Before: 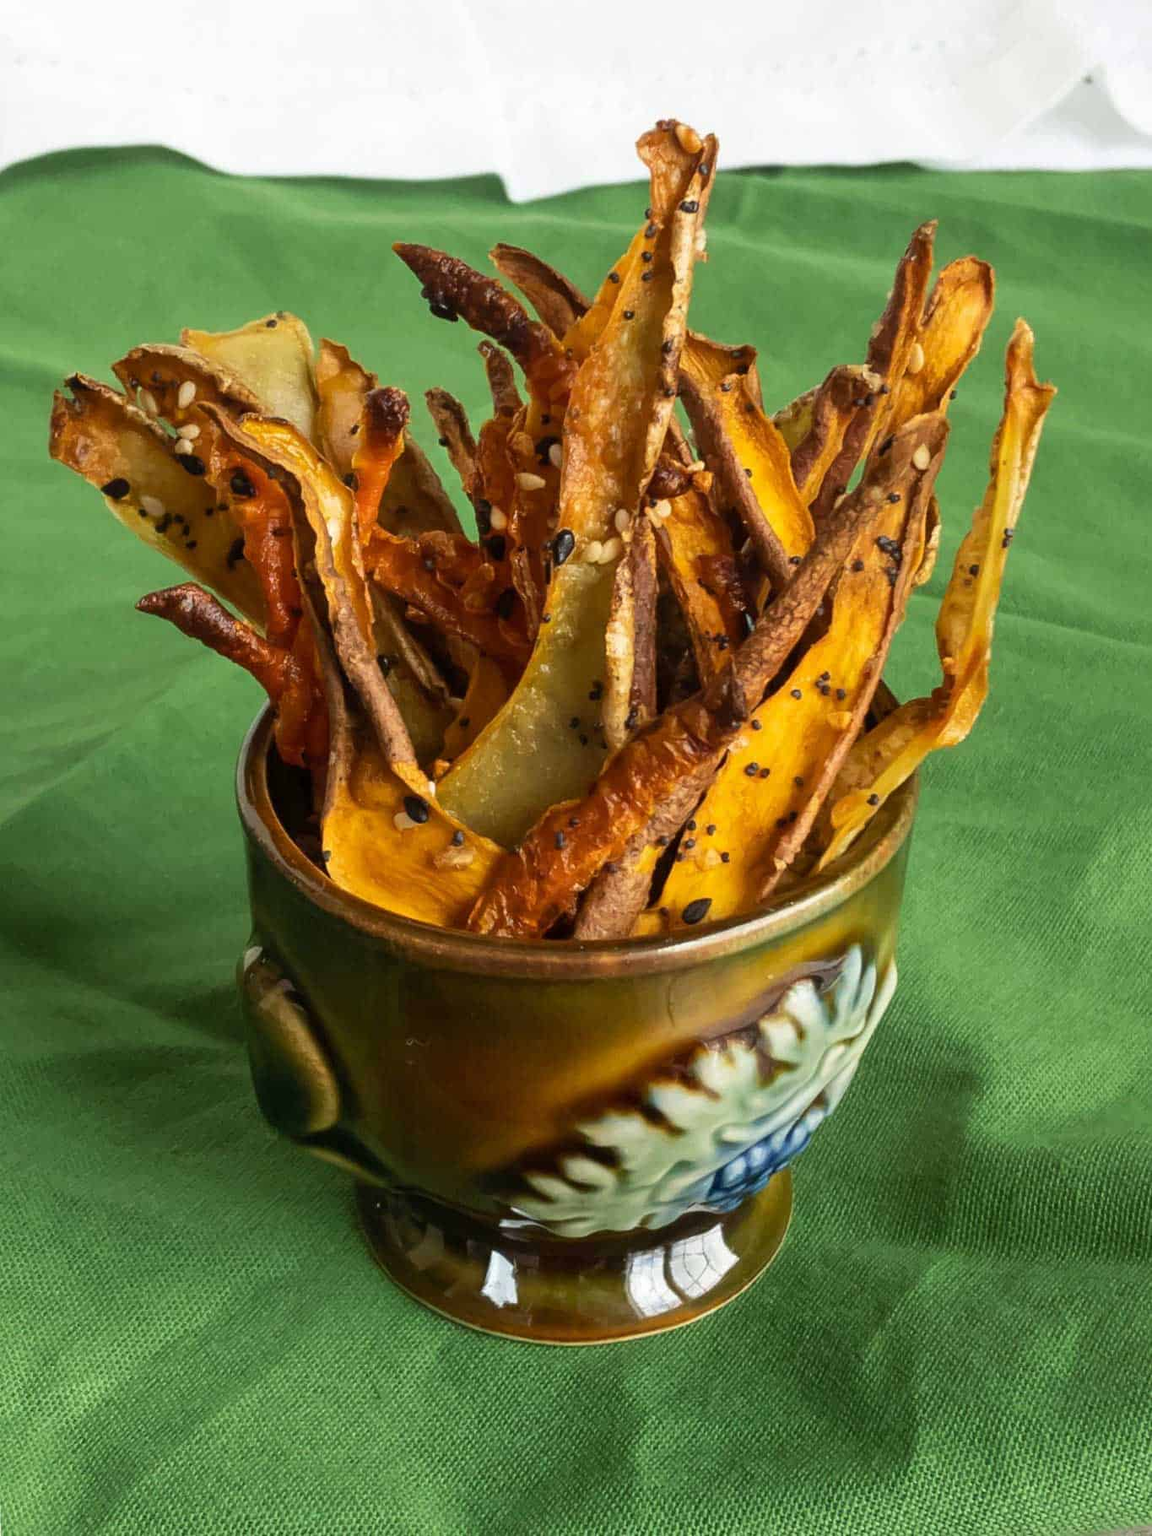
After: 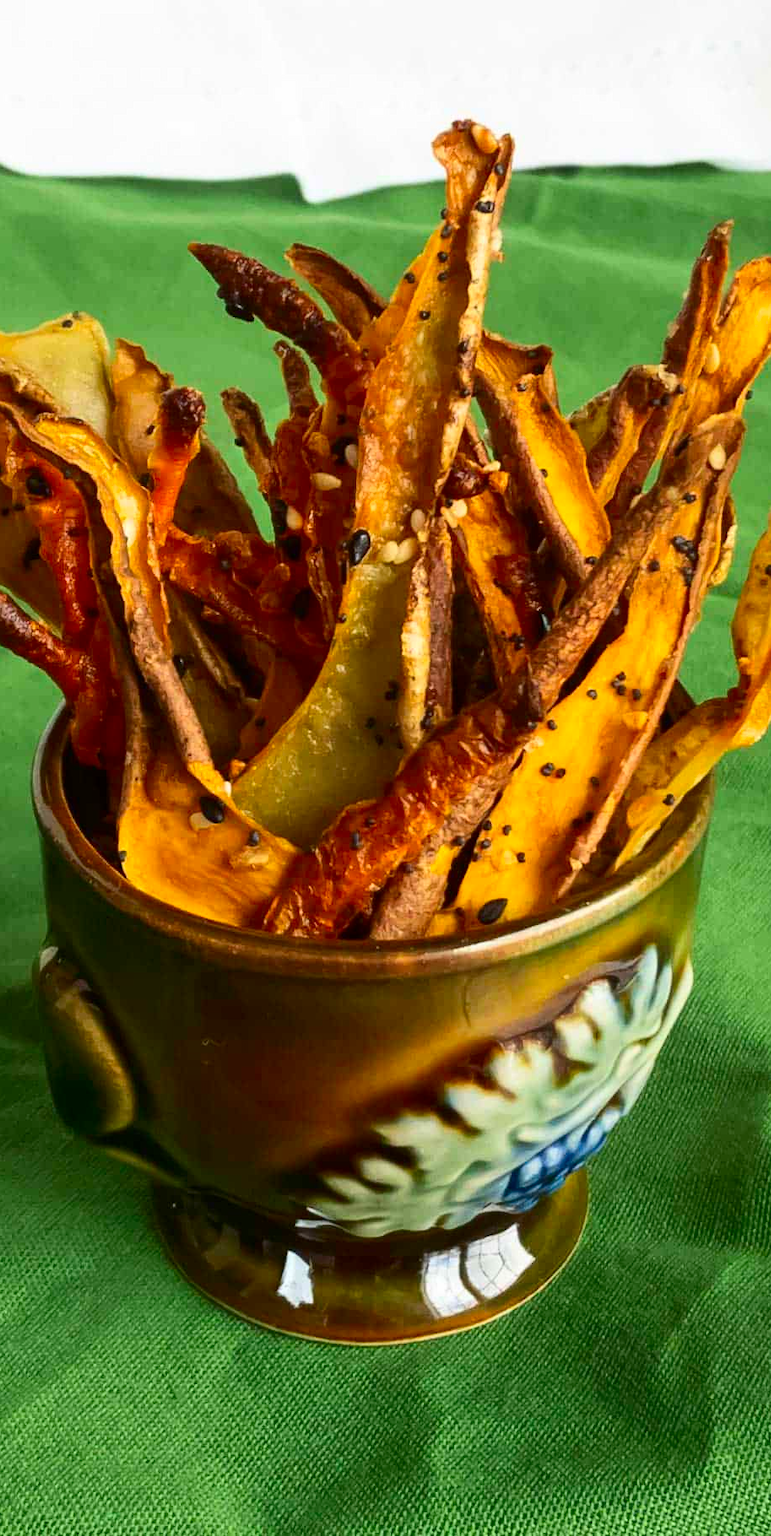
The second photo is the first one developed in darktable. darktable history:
crop and rotate: left 17.773%, right 15.21%
contrast brightness saturation: contrast 0.178, saturation 0.307
